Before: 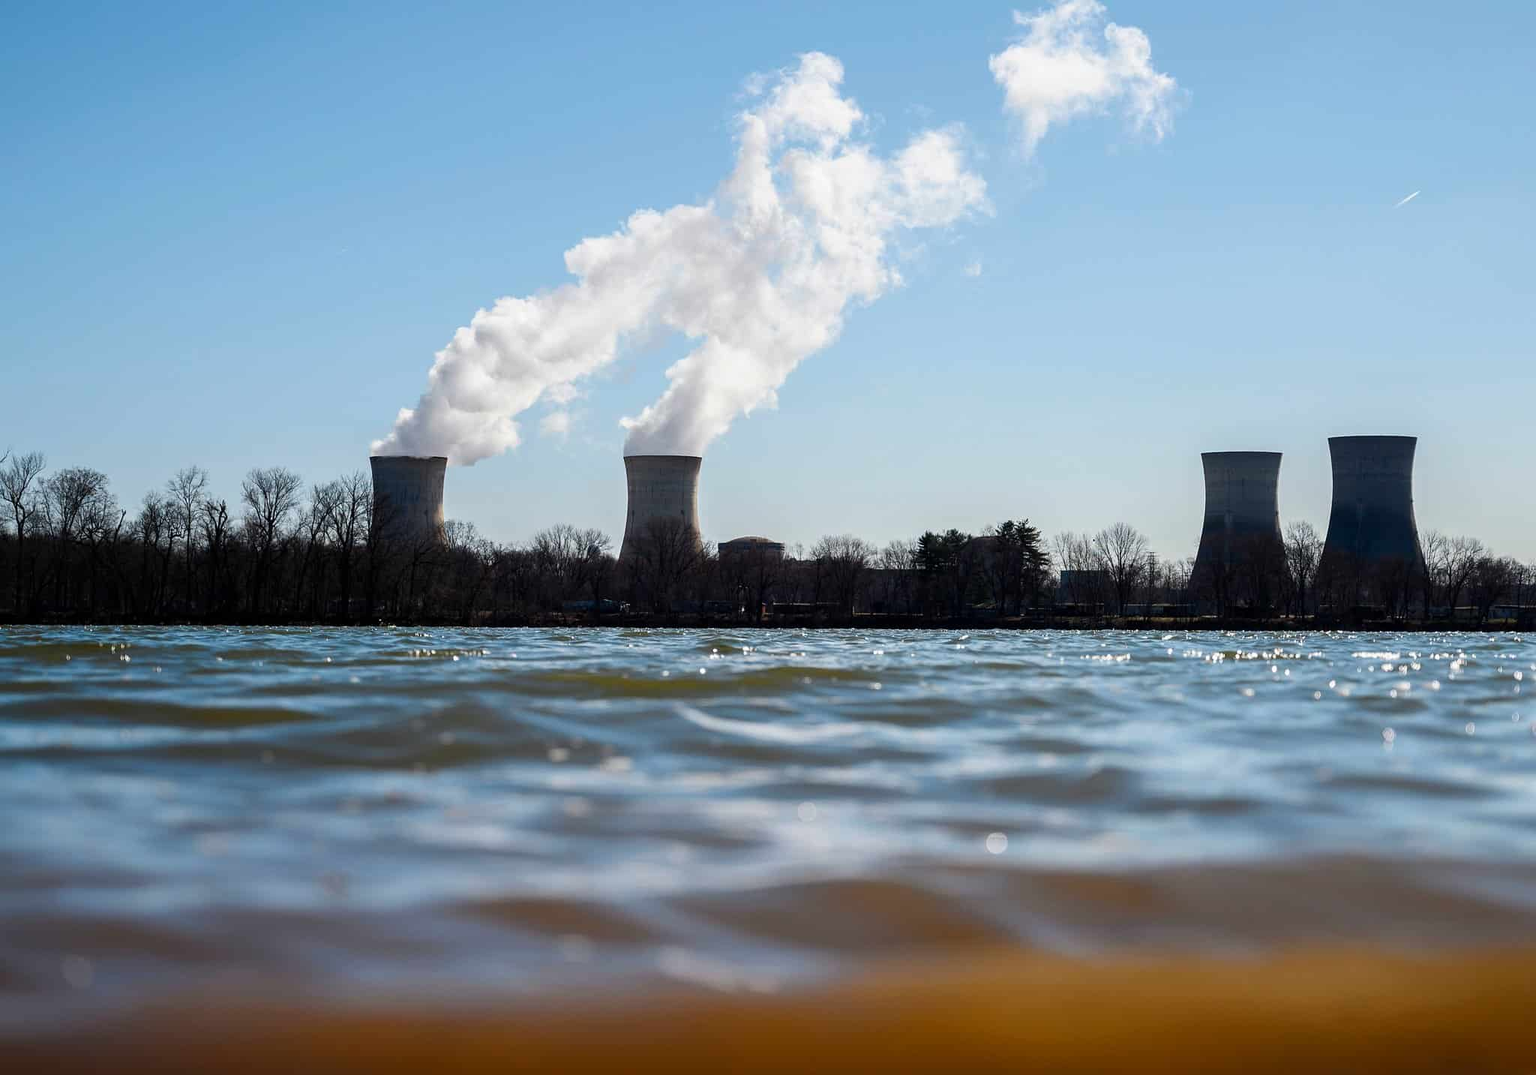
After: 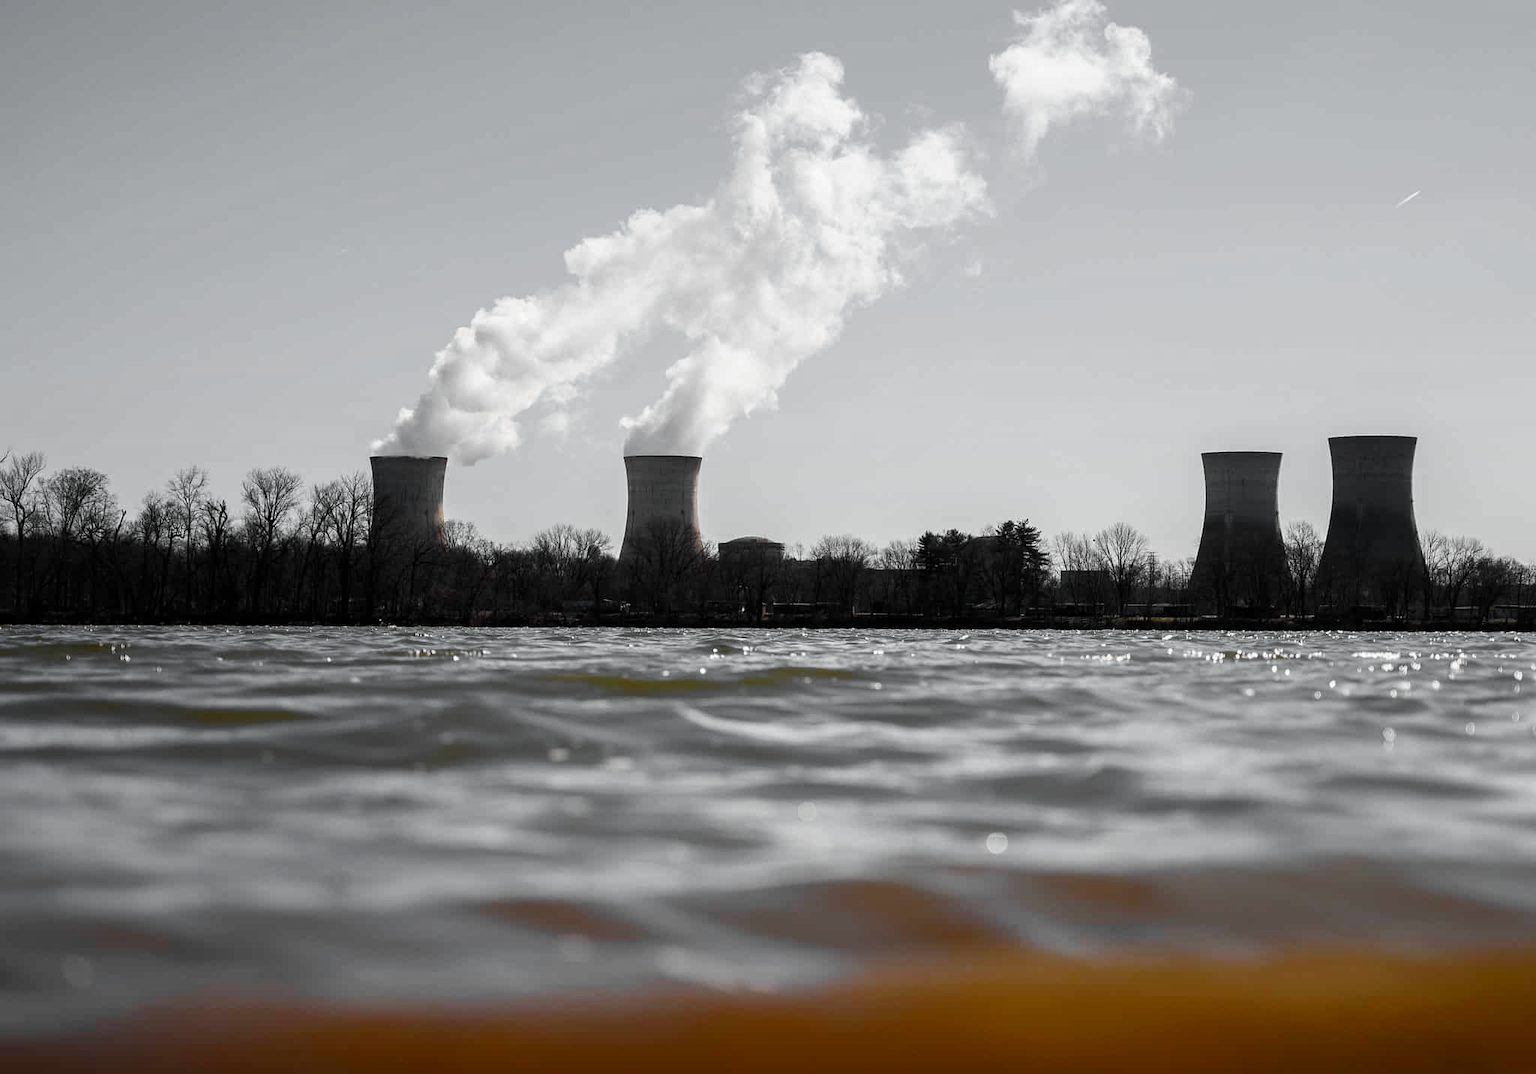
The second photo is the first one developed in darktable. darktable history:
color zones: curves: ch0 [(0.004, 0.388) (0.125, 0.392) (0.25, 0.404) (0.375, 0.5) (0.5, 0.5) (0.625, 0.5) (0.75, 0.5) (0.875, 0.5)]; ch1 [(0, 0.5) (0.125, 0.5) (0.25, 0.5) (0.375, 0.124) (0.524, 0.124) (0.645, 0.128) (0.789, 0.132) (0.914, 0.096) (0.998, 0.068)], mix 25.45%
